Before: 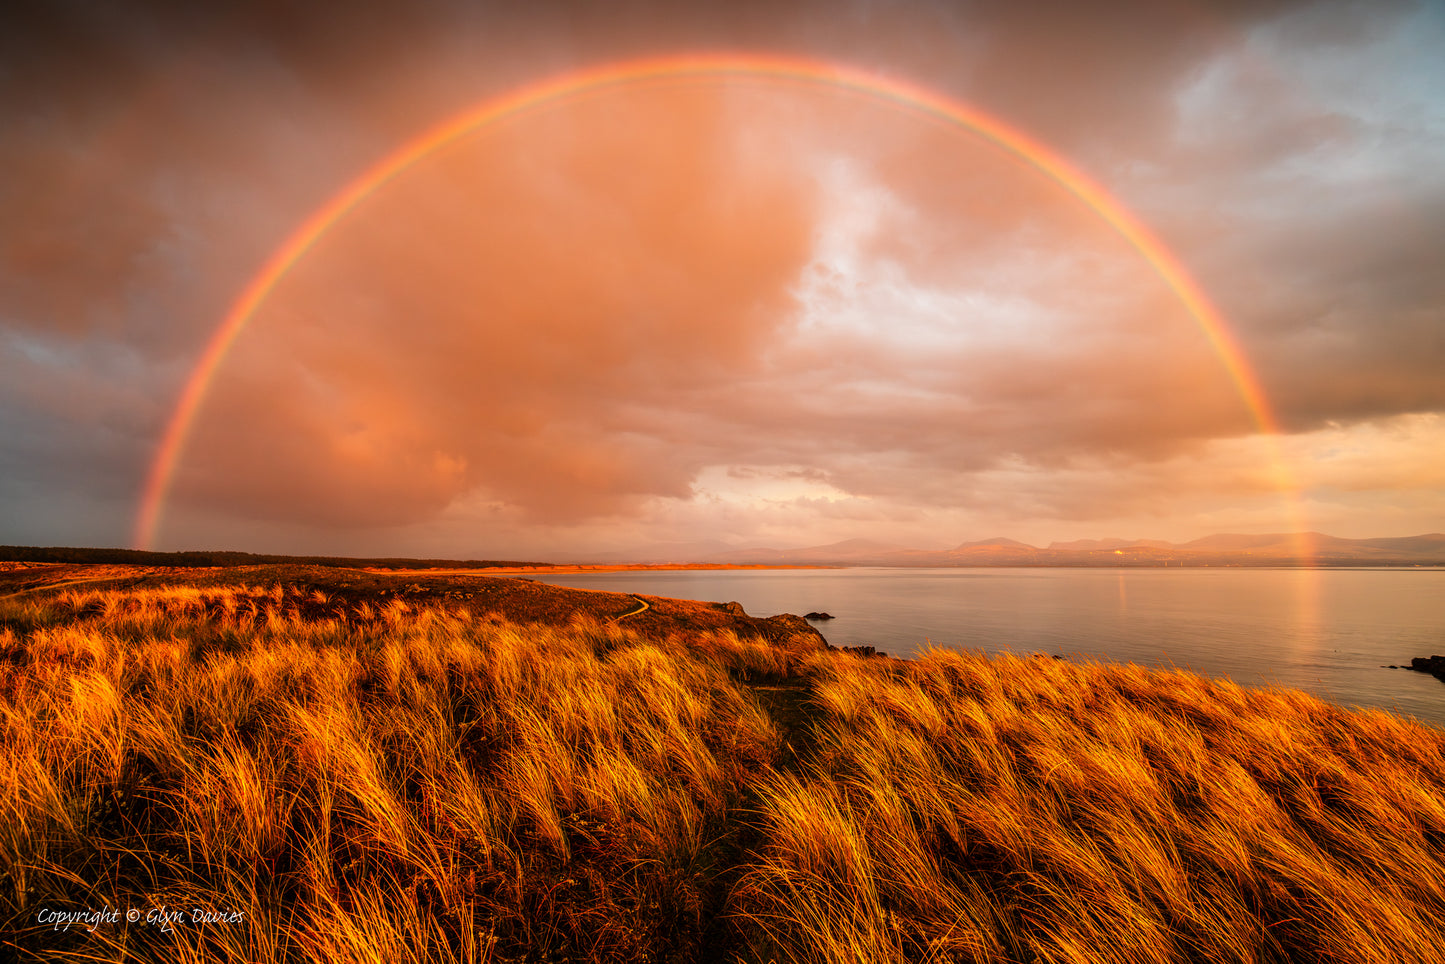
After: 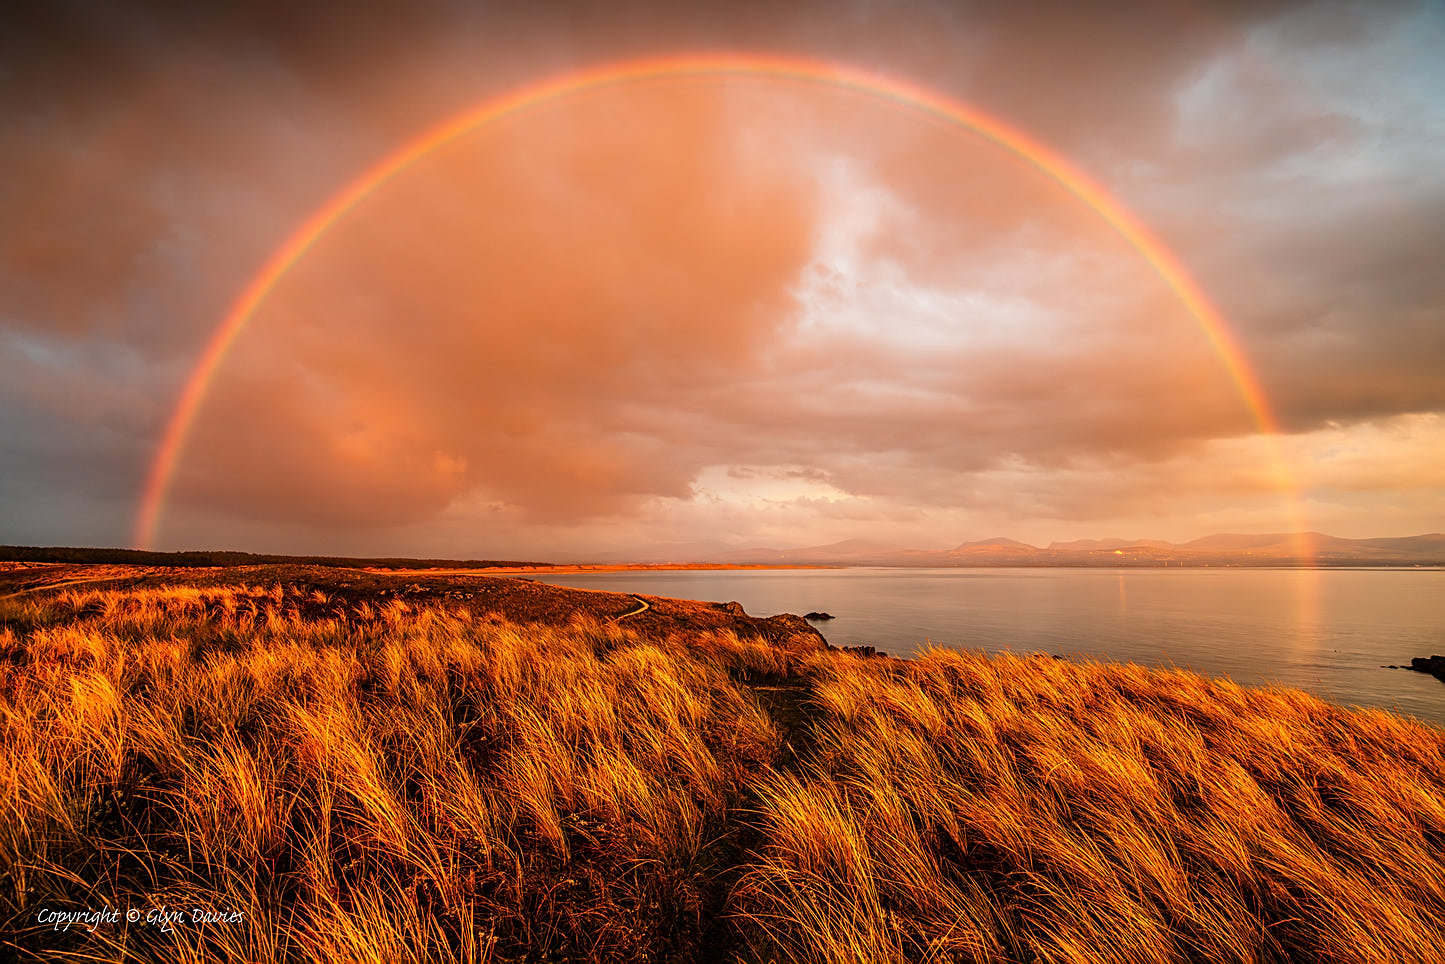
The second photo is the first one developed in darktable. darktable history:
color zones: curves: ch0 [(0, 0.5) (0.143, 0.5) (0.286, 0.5) (0.429, 0.5) (0.571, 0.5) (0.714, 0.476) (0.857, 0.5) (1, 0.5)]; ch2 [(0, 0.5) (0.143, 0.5) (0.286, 0.5) (0.429, 0.5) (0.571, 0.5) (0.714, 0.487) (0.857, 0.5) (1, 0.5)]
sharpen: on, module defaults
